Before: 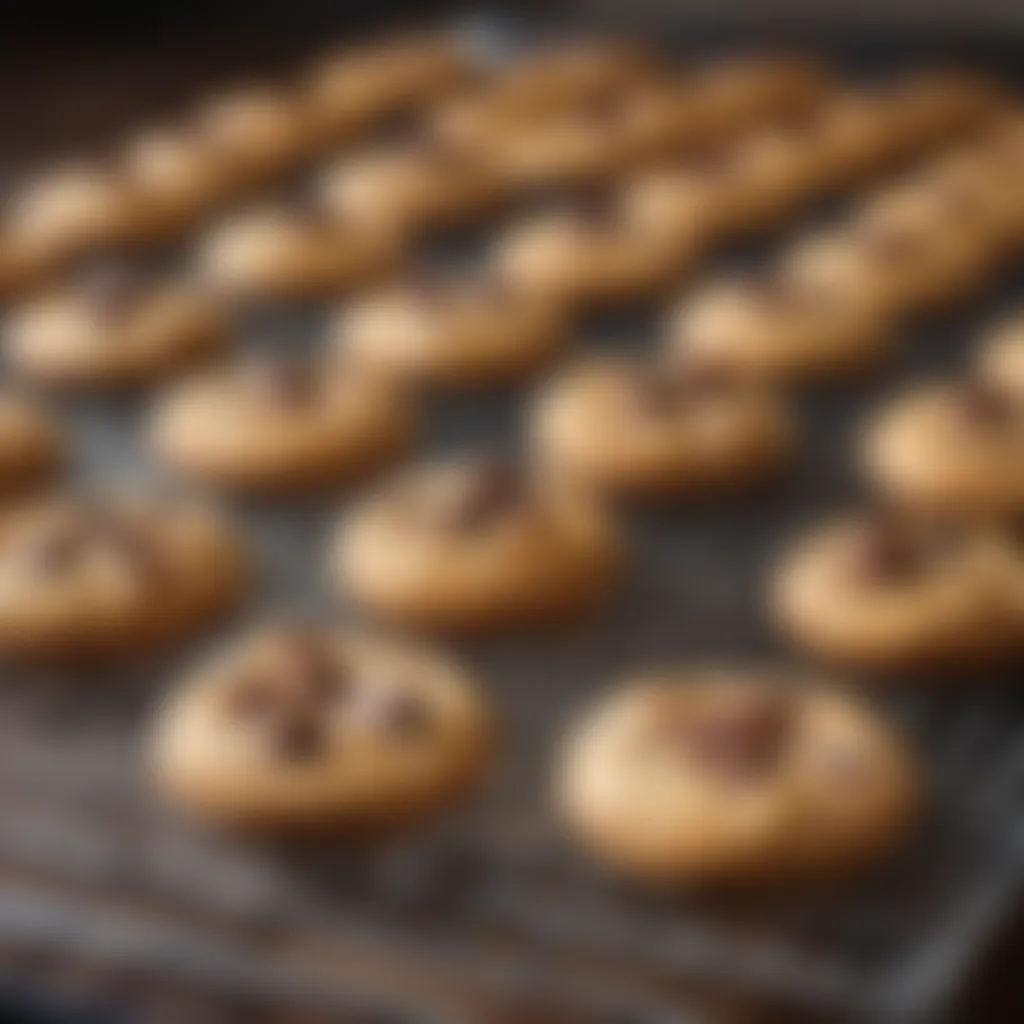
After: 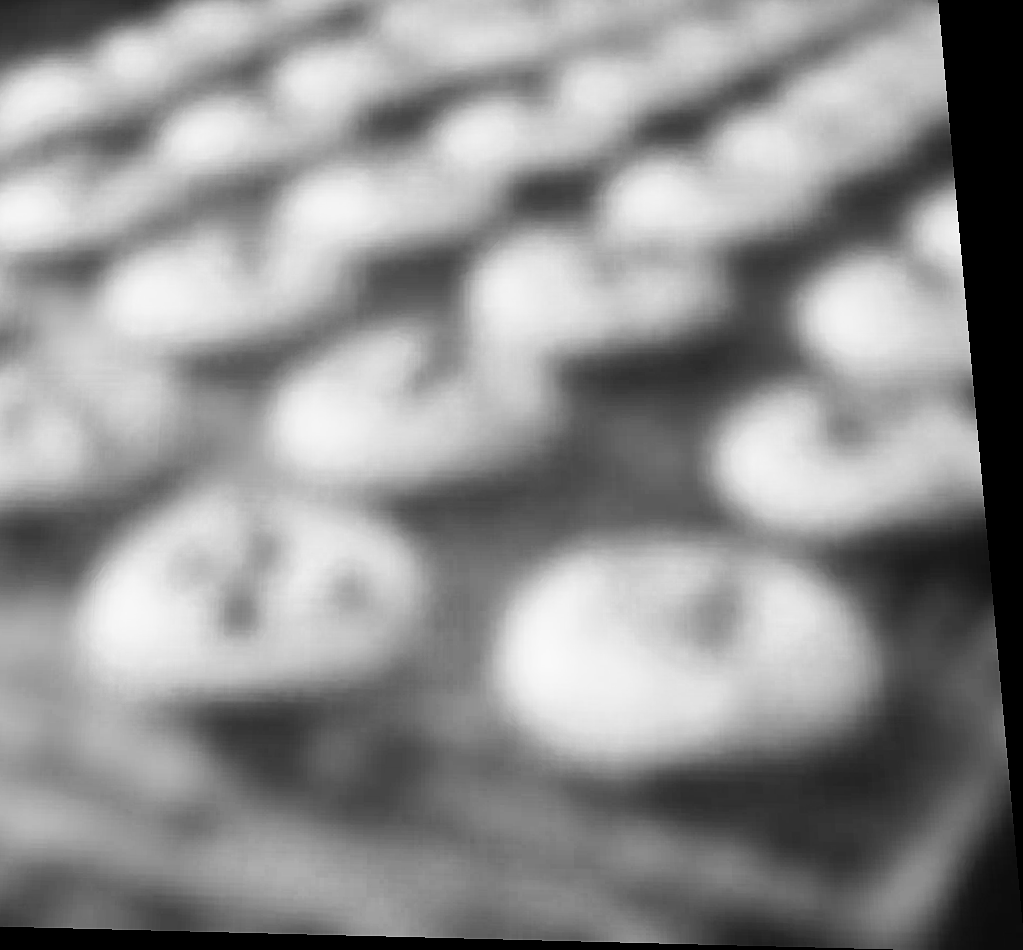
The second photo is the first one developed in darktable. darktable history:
contrast brightness saturation: brightness 0.09, saturation 0.19
base curve: curves: ch0 [(0, 0) (0, 0.001) (0.001, 0.001) (0.004, 0.002) (0.007, 0.004) (0.015, 0.013) (0.033, 0.045) (0.052, 0.096) (0.075, 0.17) (0.099, 0.241) (0.163, 0.42) (0.219, 0.55) (0.259, 0.616) (0.327, 0.722) (0.365, 0.765) (0.522, 0.873) (0.547, 0.881) (0.689, 0.919) (0.826, 0.952) (1, 1)], preserve colors none
sharpen: radius 1
crop and rotate: left 8.262%, top 9.226%
color zones: curves: ch0 [(0.004, 0.588) (0.116, 0.636) (0.259, 0.476) (0.423, 0.464) (0.75, 0.5)]; ch1 [(0, 0) (0.143, 0) (0.286, 0) (0.429, 0) (0.571, 0) (0.714, 0) (0.857, 0)]
levels: levels [0, 0.492, 0.984]
rotate and perspective: rotation 0.128°, lens shift (vertical) -0.181, lens shift (horizontal) -0.044, shear 0.001, automatic cropping off
white balance: red 0.925, blue 1.046
